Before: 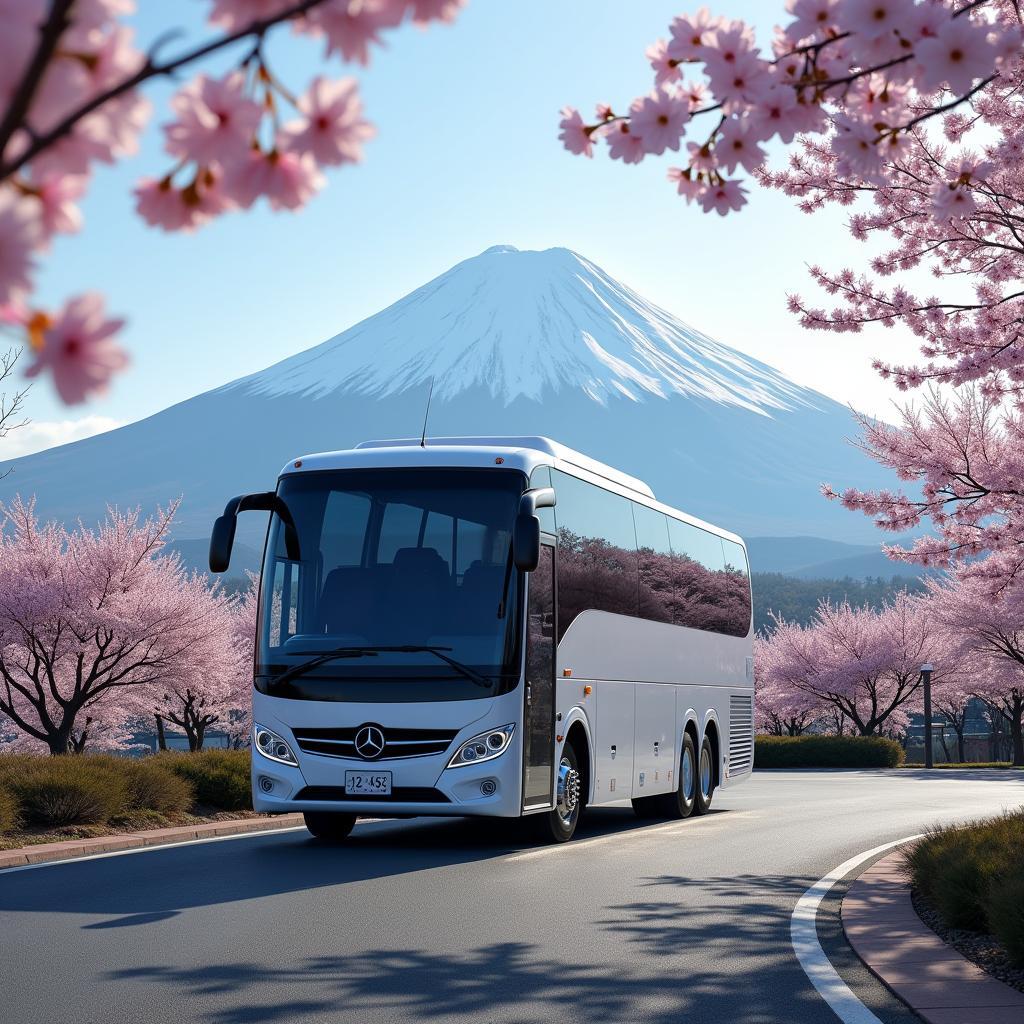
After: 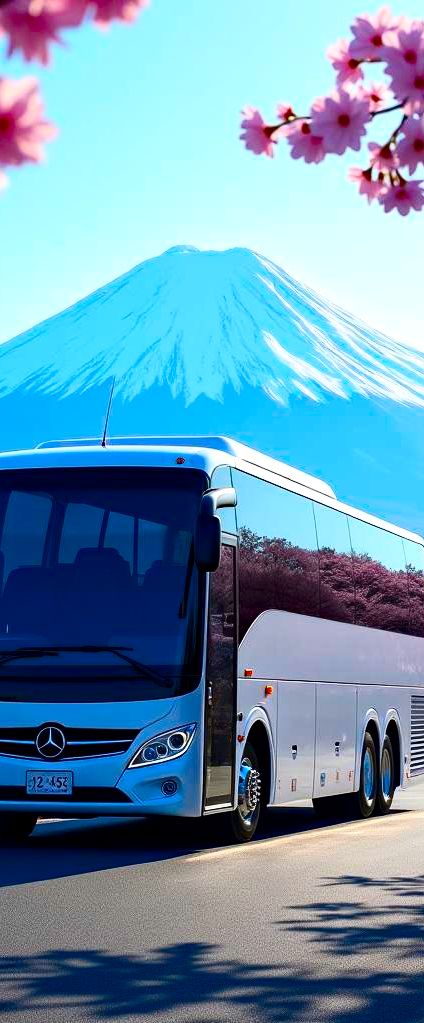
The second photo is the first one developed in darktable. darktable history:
contrast brightness saturation: contrast 0.262, brightness 0.011, saturation 0.88
crop: left 31.246%, right 27.34%
haze removal: adaptive false
local contrast: highlights 102%, shadows 99%, detail 119%, midtone range 0.2
